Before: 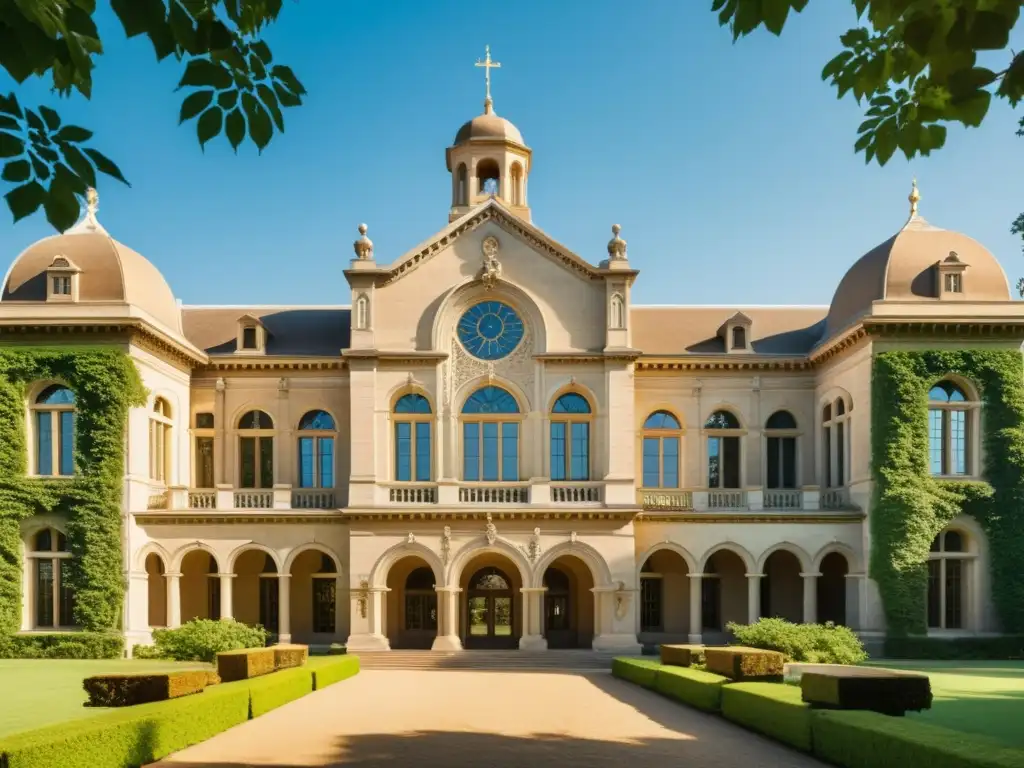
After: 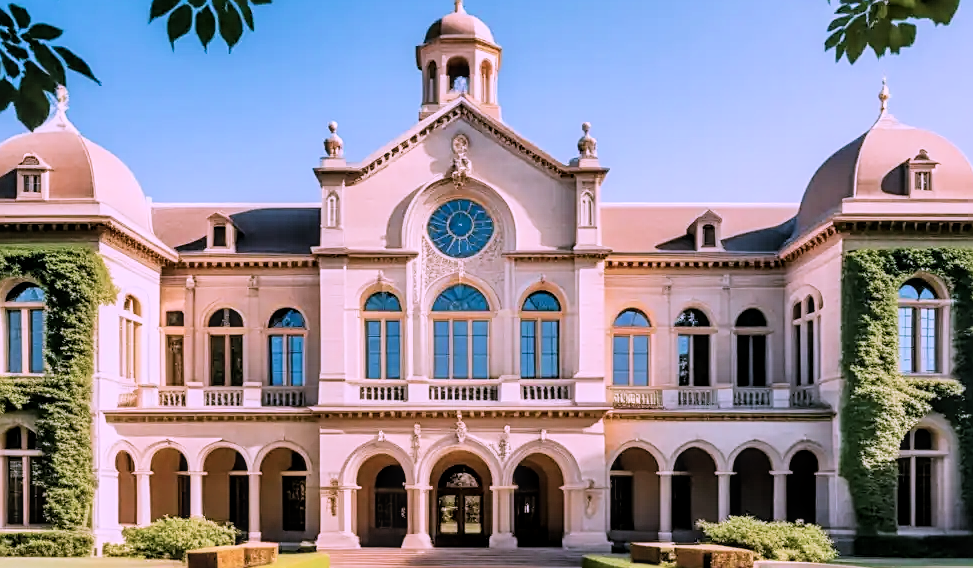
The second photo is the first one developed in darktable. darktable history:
local contrast: on, module defaults
shadows and highlights: shadows 20.55, highlights -20.99, soften with gaussian
sharpen: on, module defaults
exposure: black level correction 0, exposure 0.5 EV, compensate highlight preservation false
crop and rotate: left 2.991%, top 13.302%, right 1.981%, bottom 12.636%
color correction: highlights a* 15.03, highlights b* -25.07
filmic rgb: black relative exposure -5 EV, hardness 2.88, contrast 1.2, highlights saturation mix -30%
